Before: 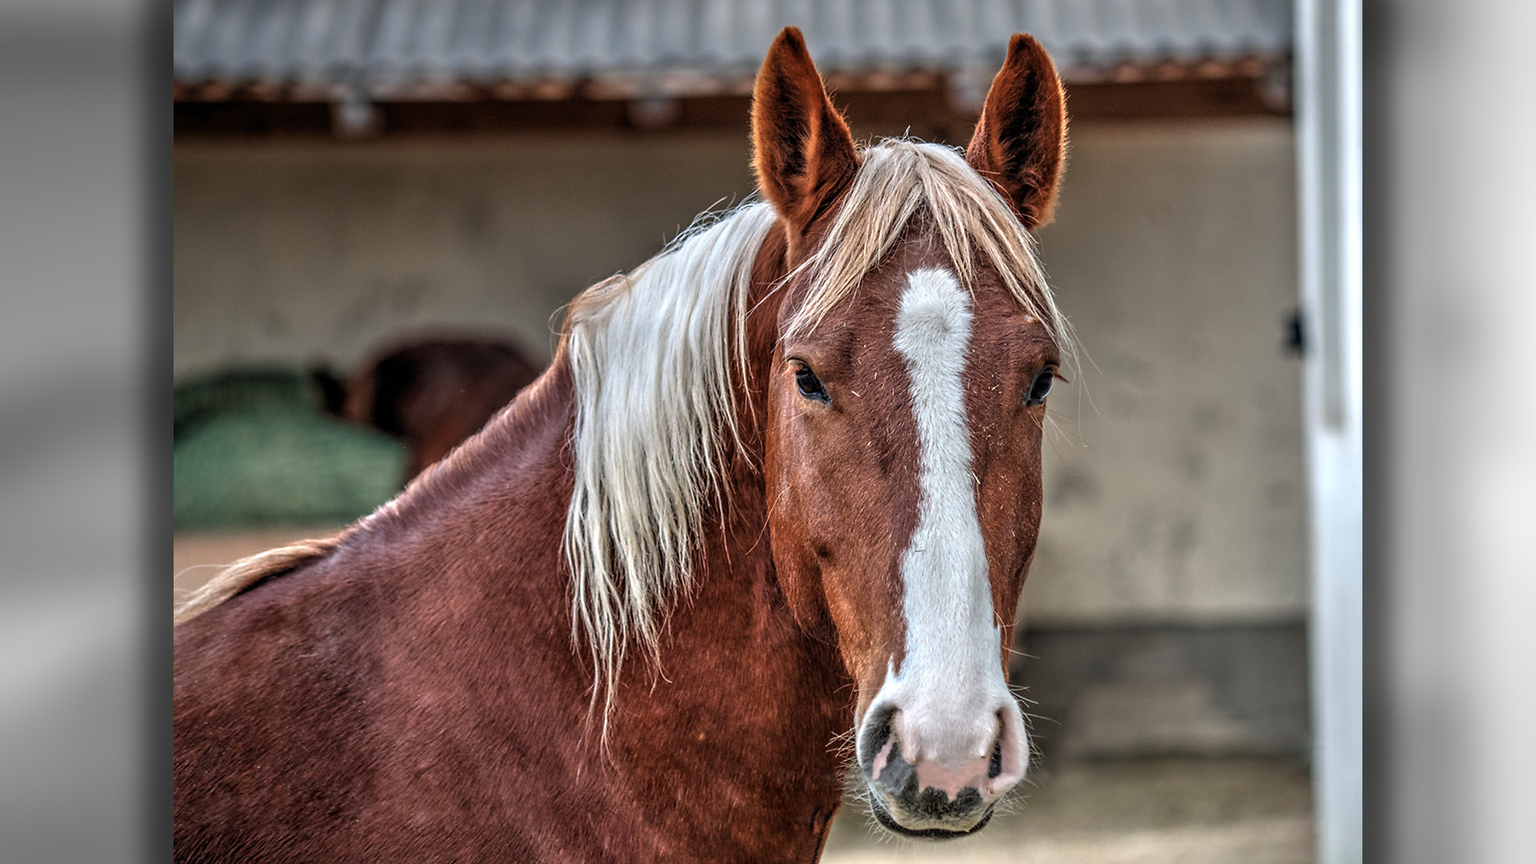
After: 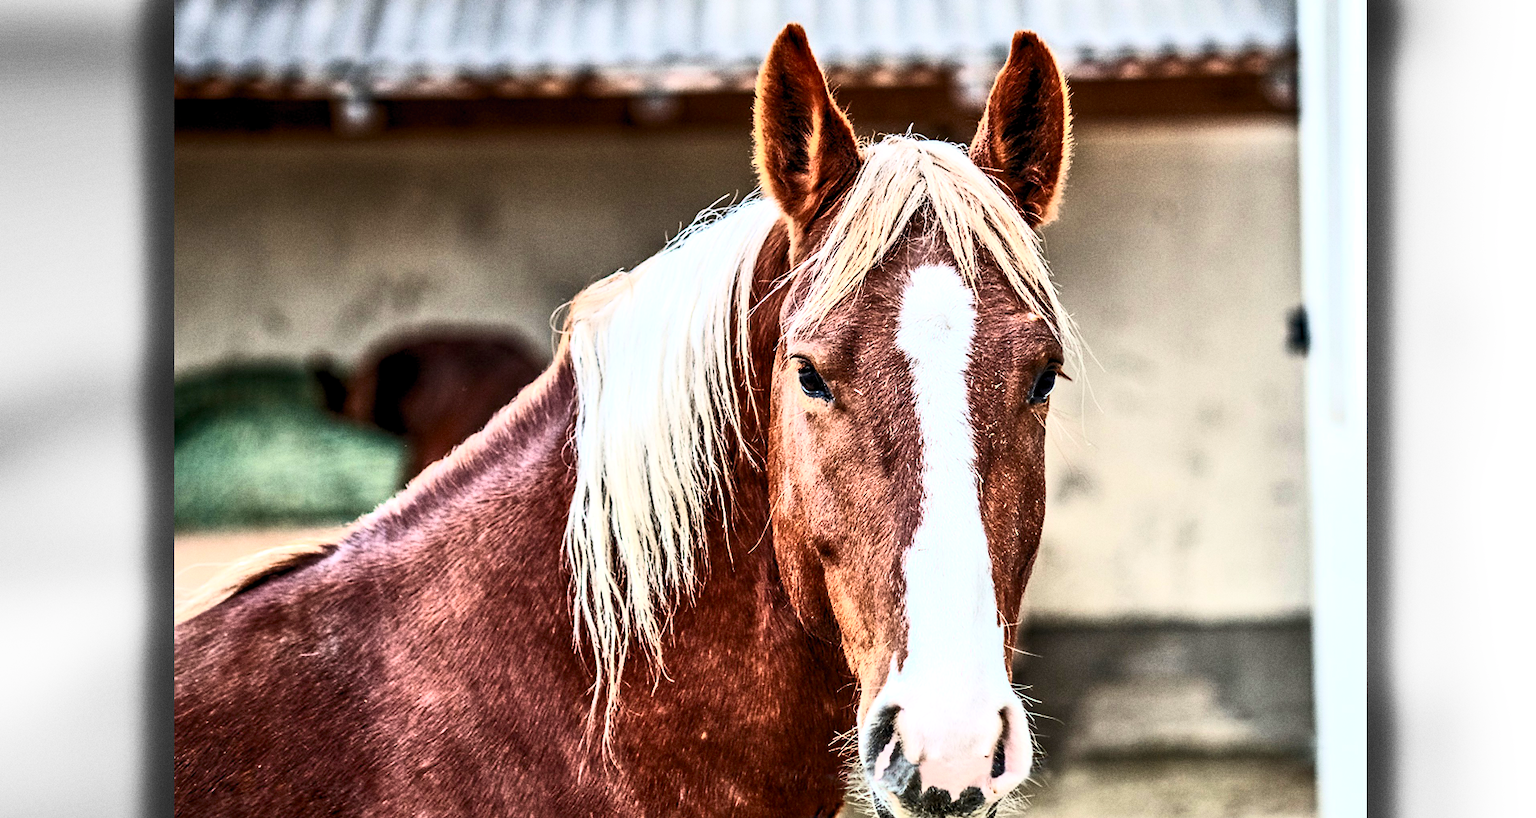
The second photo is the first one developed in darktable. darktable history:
contrast brightness saturation: contrast 0.62, brightness 0.34, saturation 0.14
exposure: black level correction 0.003, exposure 0.383 EV, compensate highlight preservation false
crop: top 0.448%, right 0.264%, bottom 5.045%
grain: coarseness 0.09 ISO
velvia: strength 17%
color balance rgb: shadows lift › luminance -10%, highlights gain › luminance 10%, saturation formula JzAzBz (2021)
